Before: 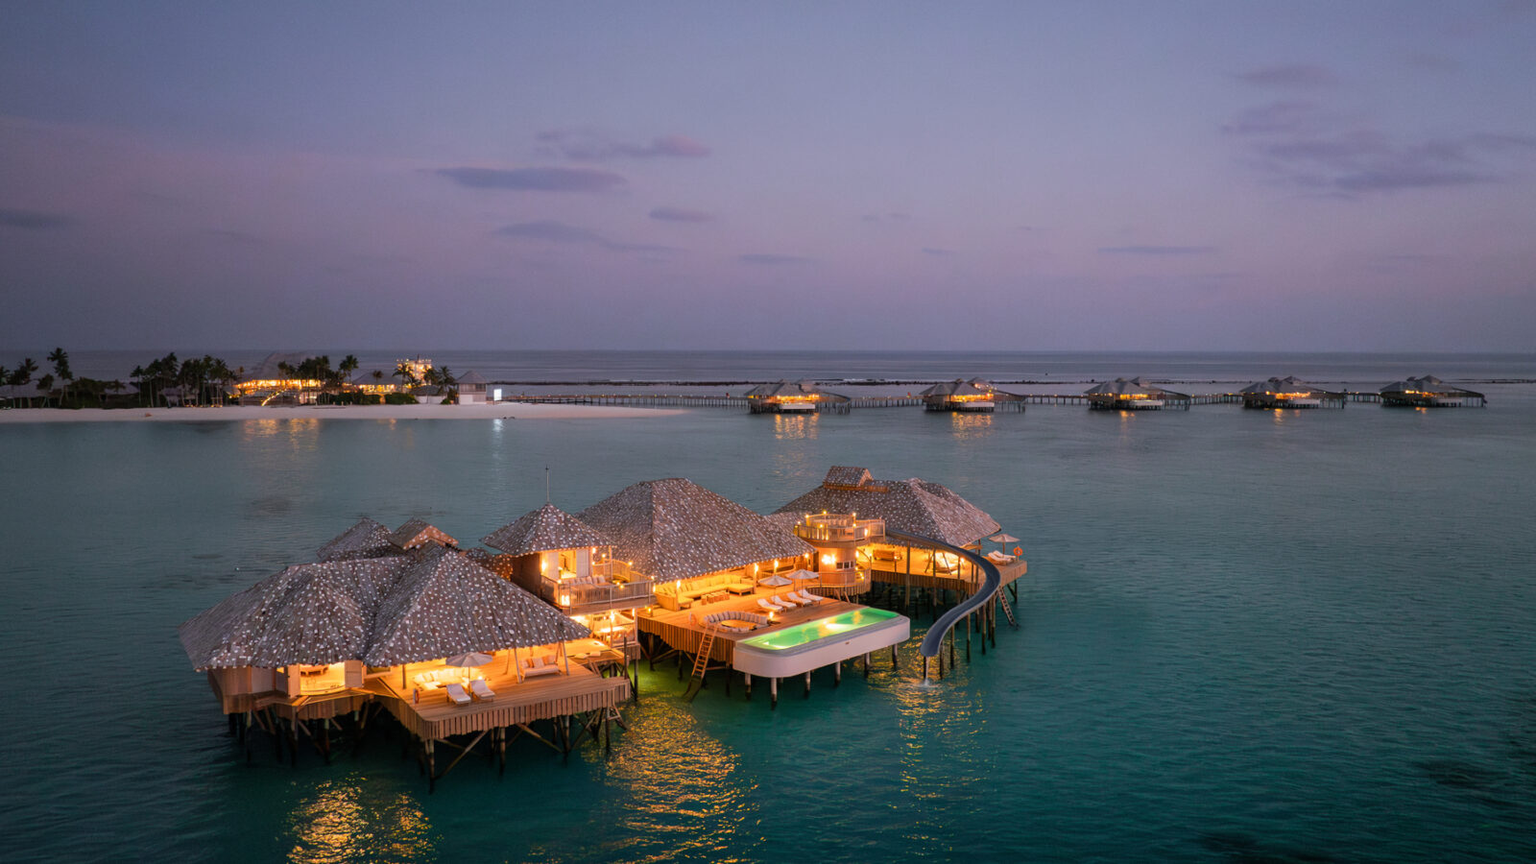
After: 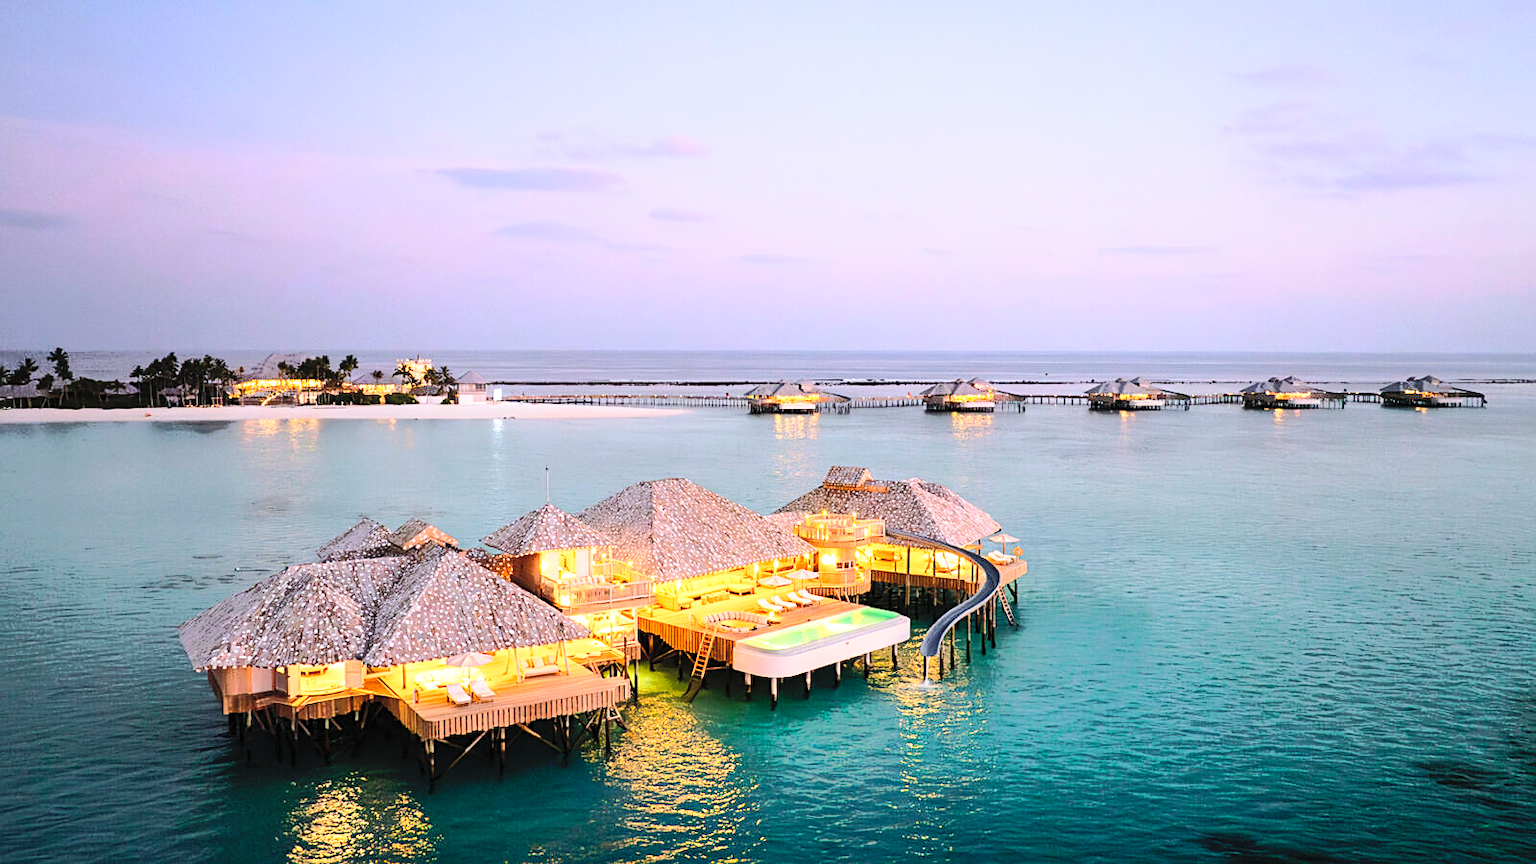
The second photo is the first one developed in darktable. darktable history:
tone curve: curves: ch0 [(0, 0) (0.003, 0.003) (0.011, 0.011) (0.025, 0.024) (0.044, 0.043) (0.069, 0.067) (0.1, 0.096) (0.136, 0.131) (0.177, 0.171) (0.224, 0.217) (0.277, 0.267) (0.335, 0.324) (0.399, 0.385) (0.468, 0.452) (0.543, 0.632) (0.623, 0.697) (0.709, 0.766) (0.801, 0.839) (0.898, 0.917) (1, 1)], color space Lab, linked channels, preserve colors none
sharpen: on, module defaults
contrast brightness saturation: contrast 0.14, brightness 0.217
base curve: curves: ch0 [(0, 0) (0.012, 0.01) (0.073, 0.168) (0.31, 0.711) (0.645, 0.957) (1, 1)], preserve colors none
